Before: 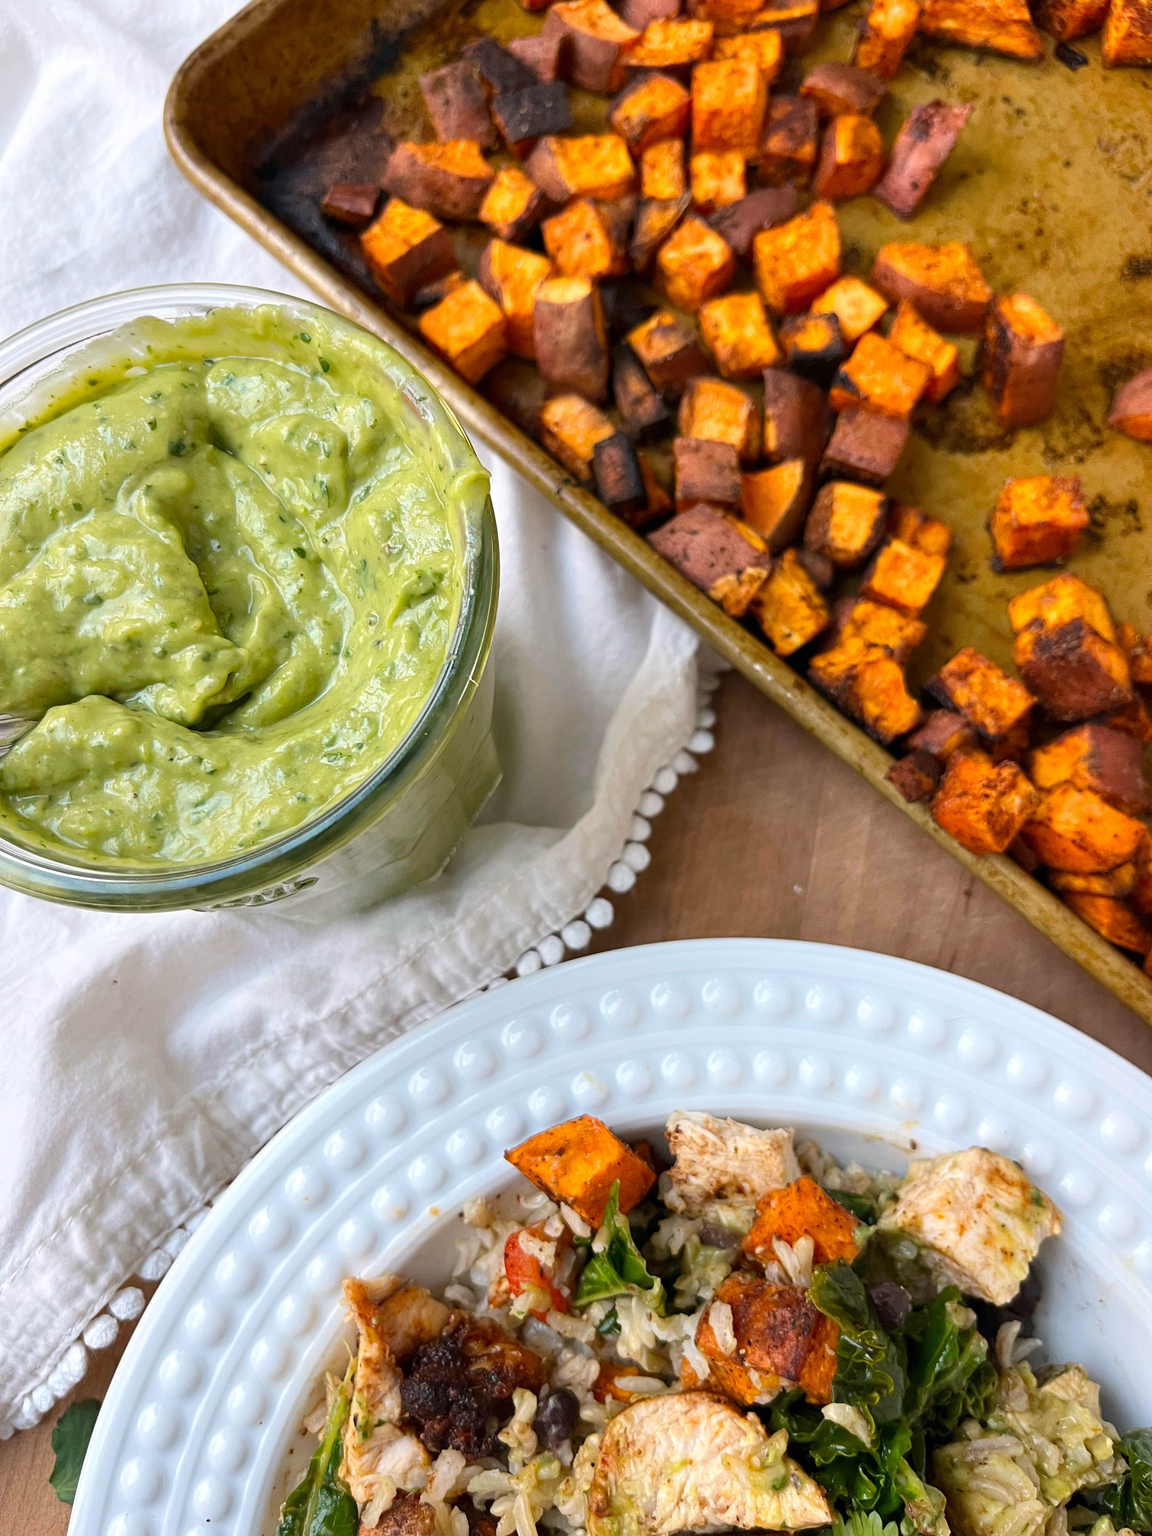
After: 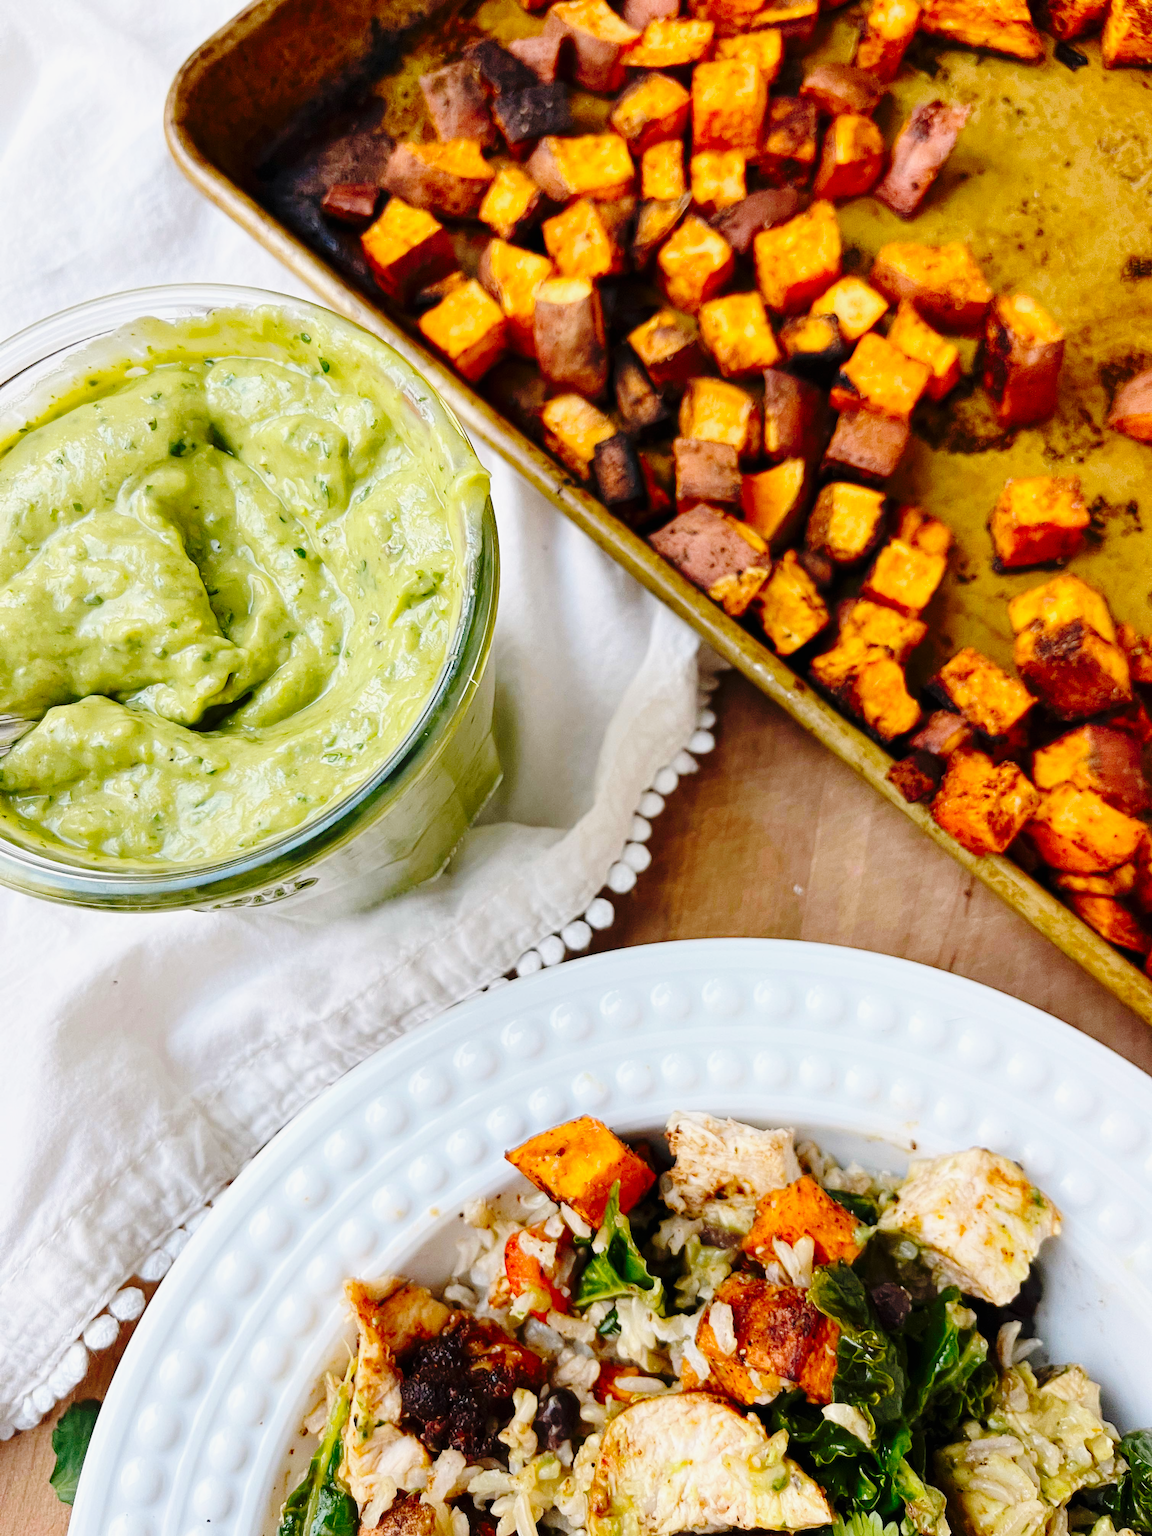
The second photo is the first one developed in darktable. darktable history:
exposure: exposure -0.33 EV, compensate highlight preservation false
base curve: curves: ch0 [(0, 0) (0.028, 0.03) (0.121, 0.232) (0.46, 0.748) (0.859, 0.968) (1, 1)], preserve colors none
tone curve: curves: ch0 [(0, 0) (0.003, 0.005) (0.011, 0.006) (0.025, 0.013) (0.044, 0.027) (0.069, 0.042) (0.1, 0.06) (0.136, 0.085) (0.177, 0.118) (0.224, 0.171) (0.277, 0.239) (0.335, 0.314) (0.399, 0.394) (0.468, 0.473) (0.543, 0.552) (0.623, 0.64) (0.709, 0.718) (0.801, 0.801) (0.898, 0.882) (1, 1)], preserve colors none
